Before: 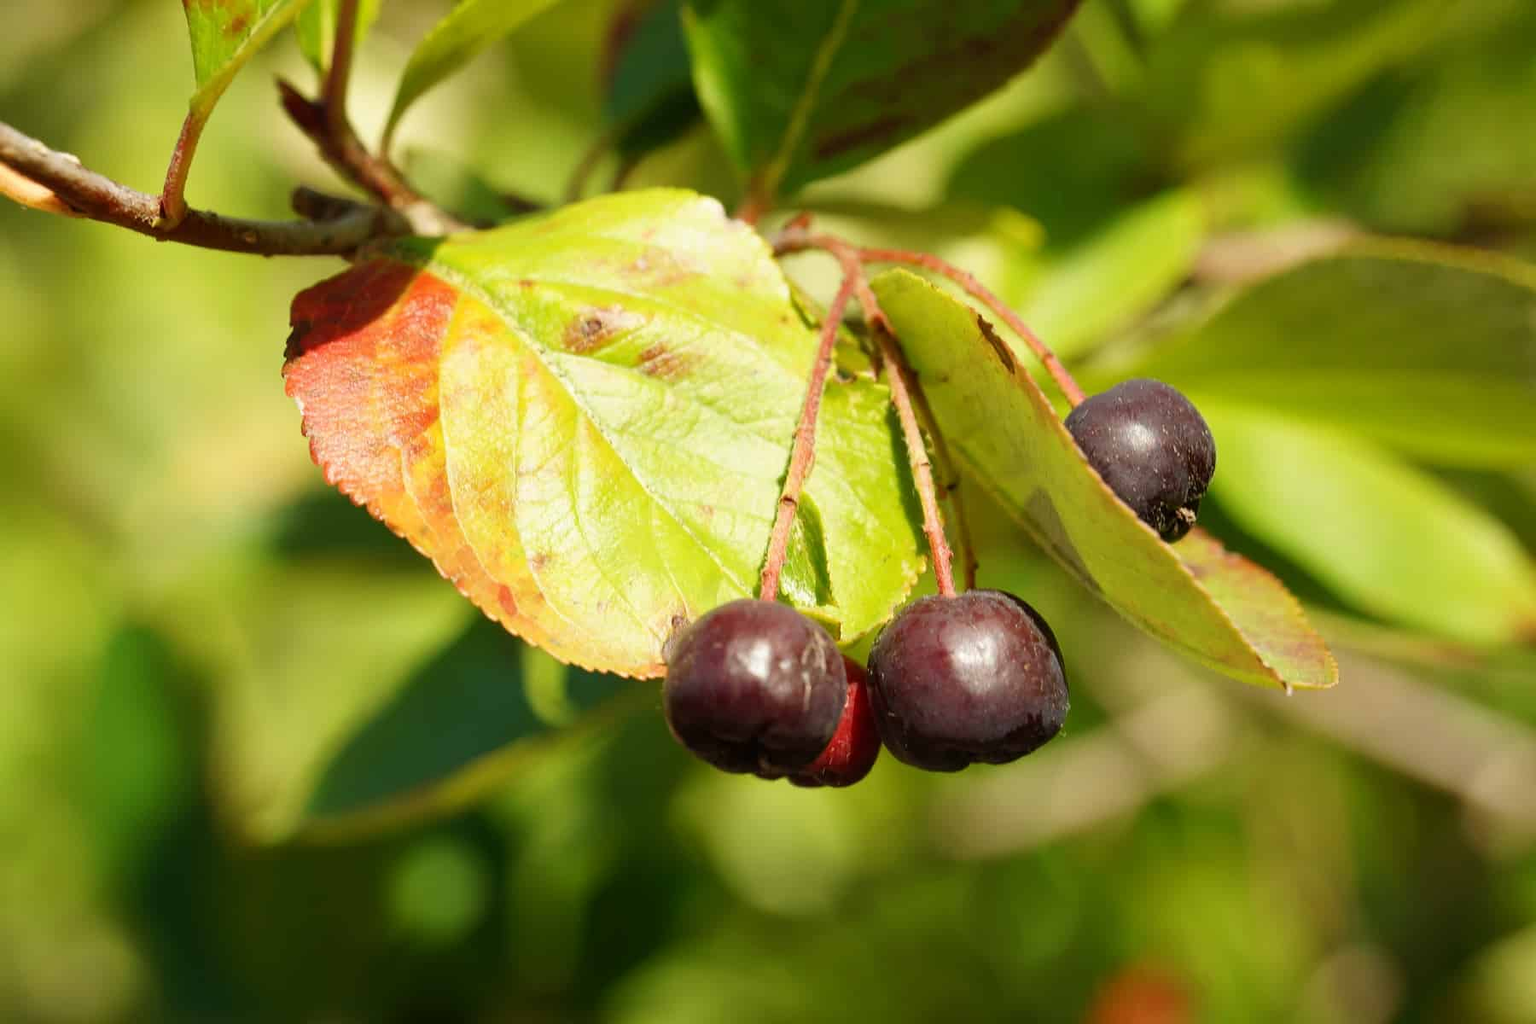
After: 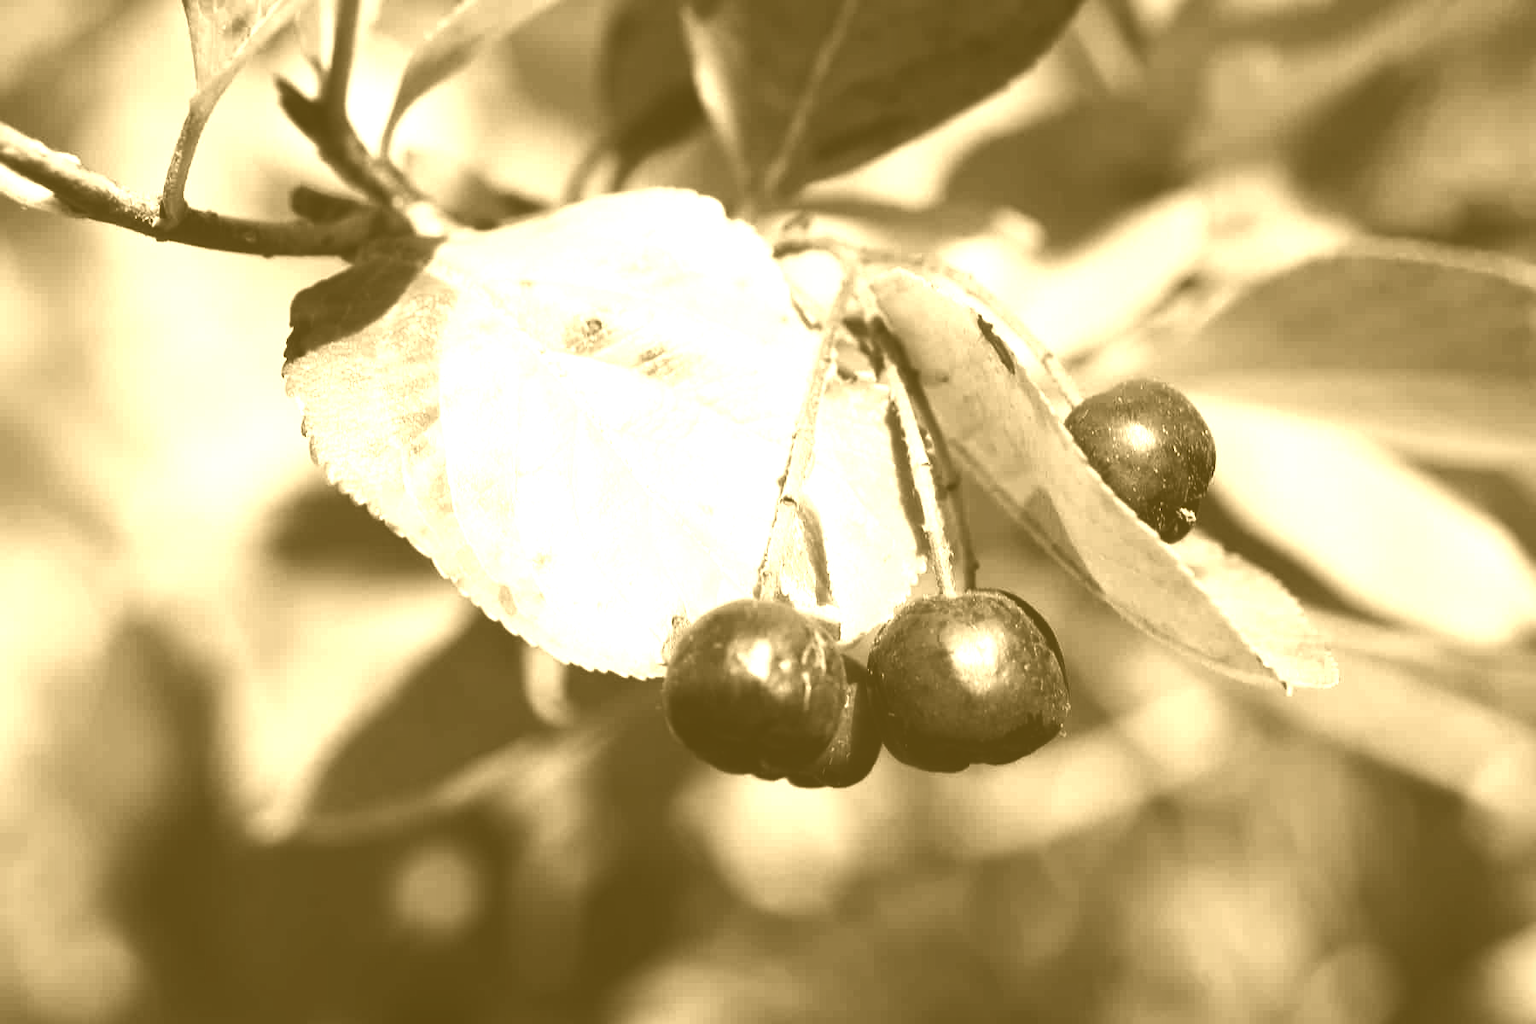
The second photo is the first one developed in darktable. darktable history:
contrast brightness saturation: contrast 0.22, brightness -0.19, saturation 0.24
colorize: hue 36°, source mix 100%
